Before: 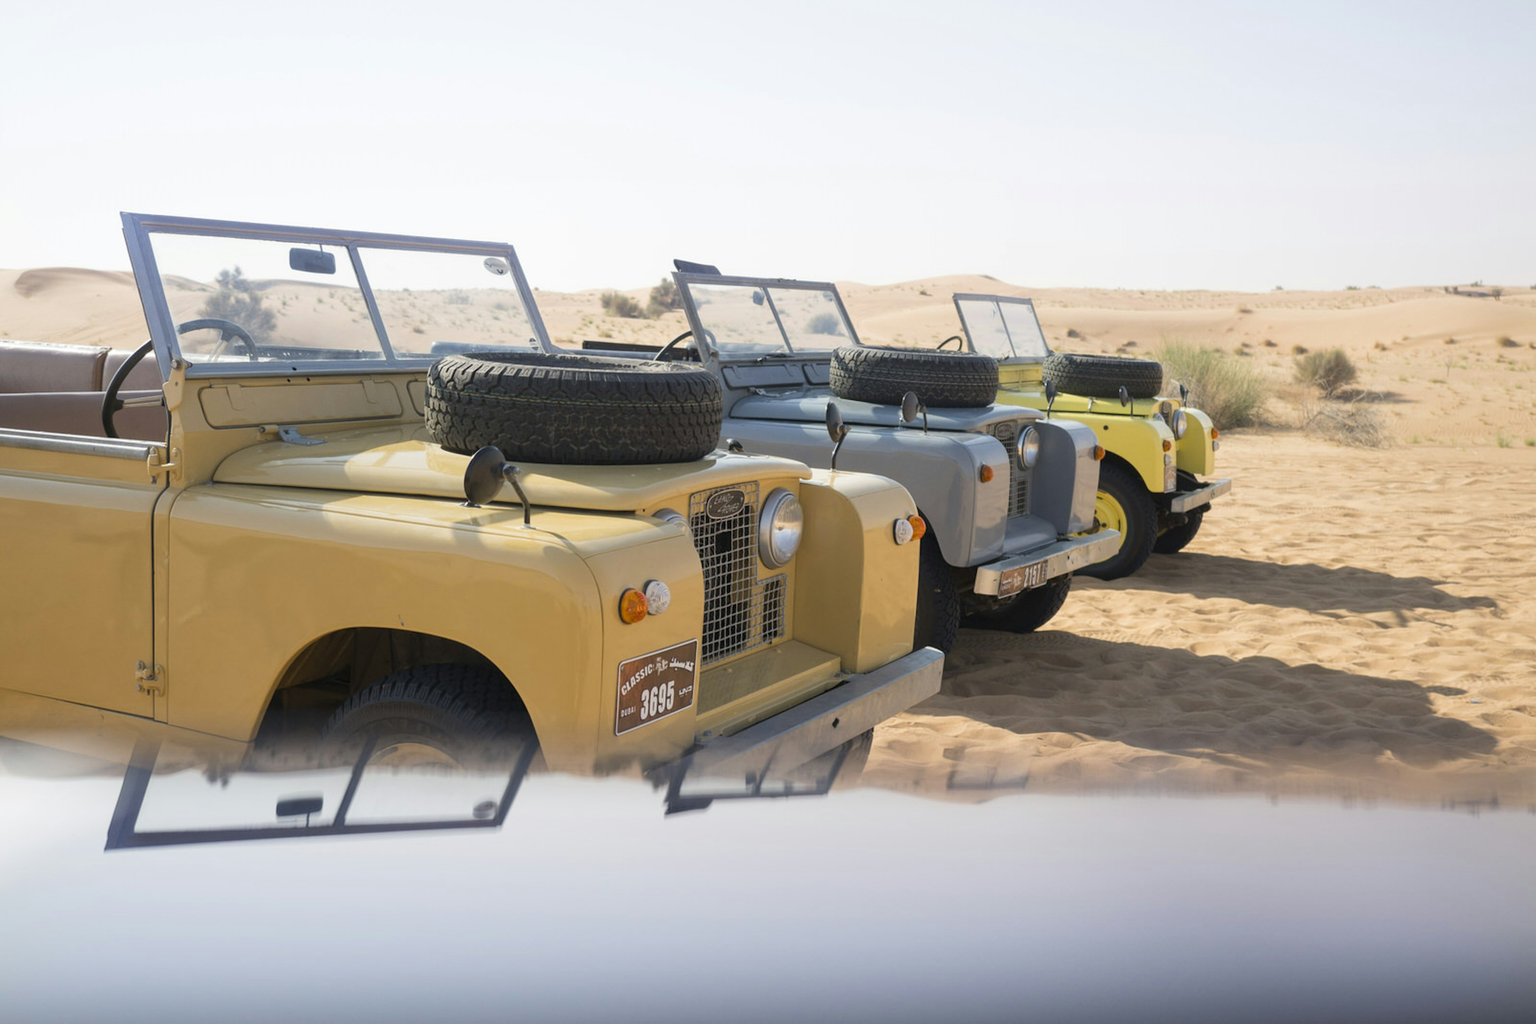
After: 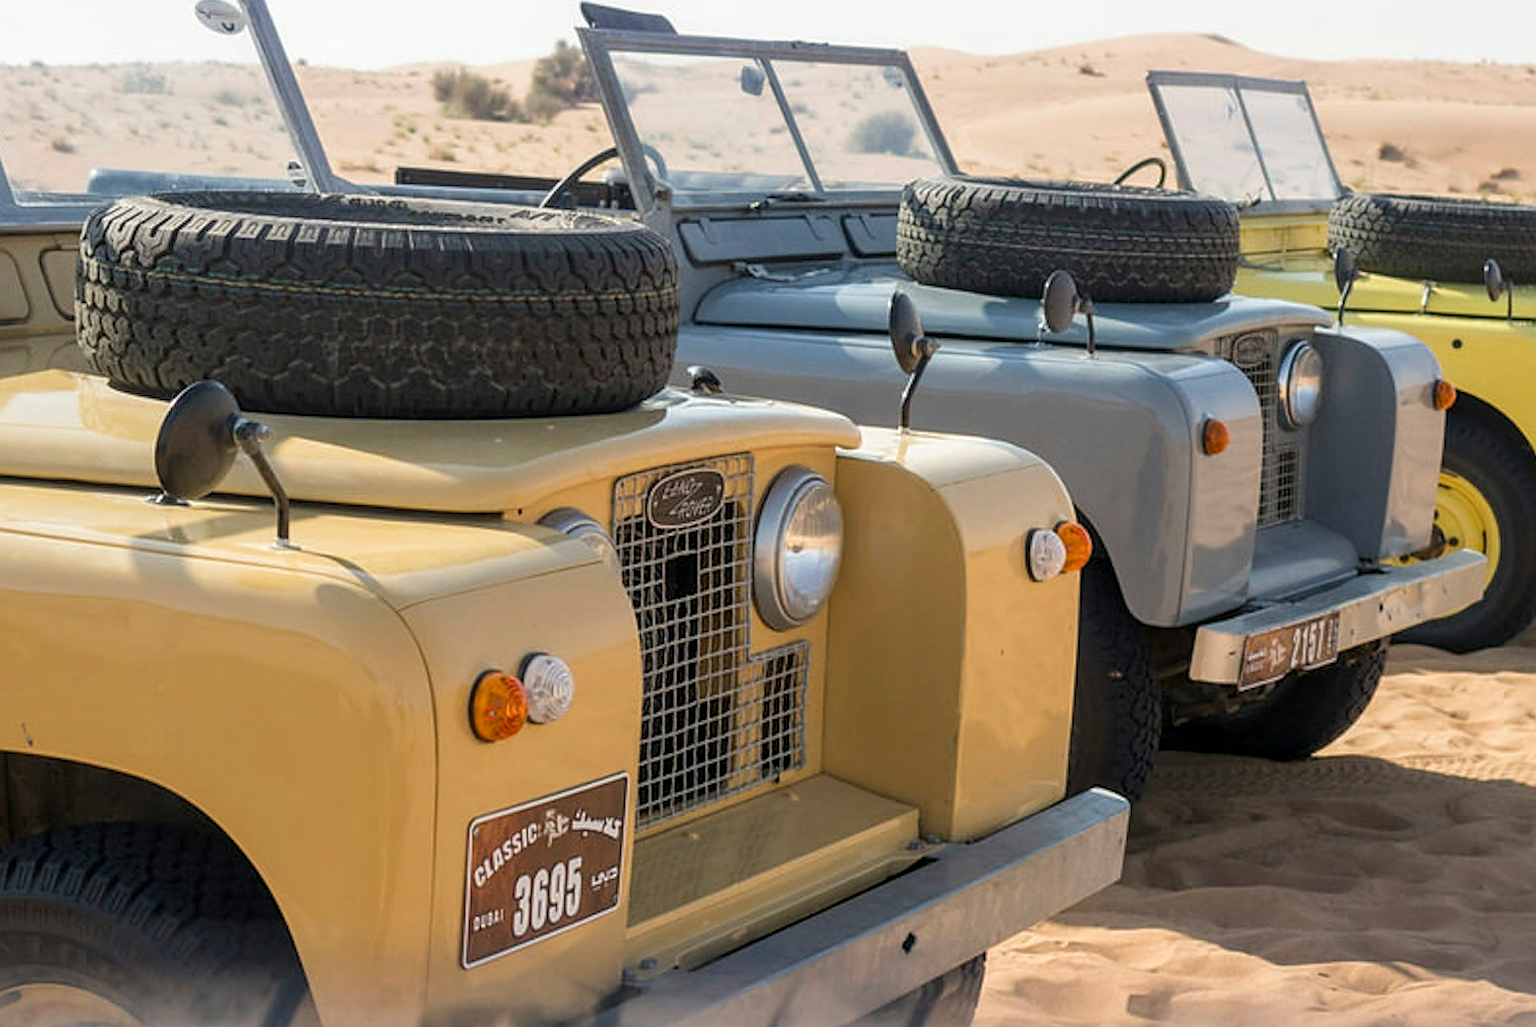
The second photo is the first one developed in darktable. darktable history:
sharpen: on, module defaults
crop: left 25.249%, top 25.229%, right 25.451%, bottom 25.334%
local contrast: on, module defaults
